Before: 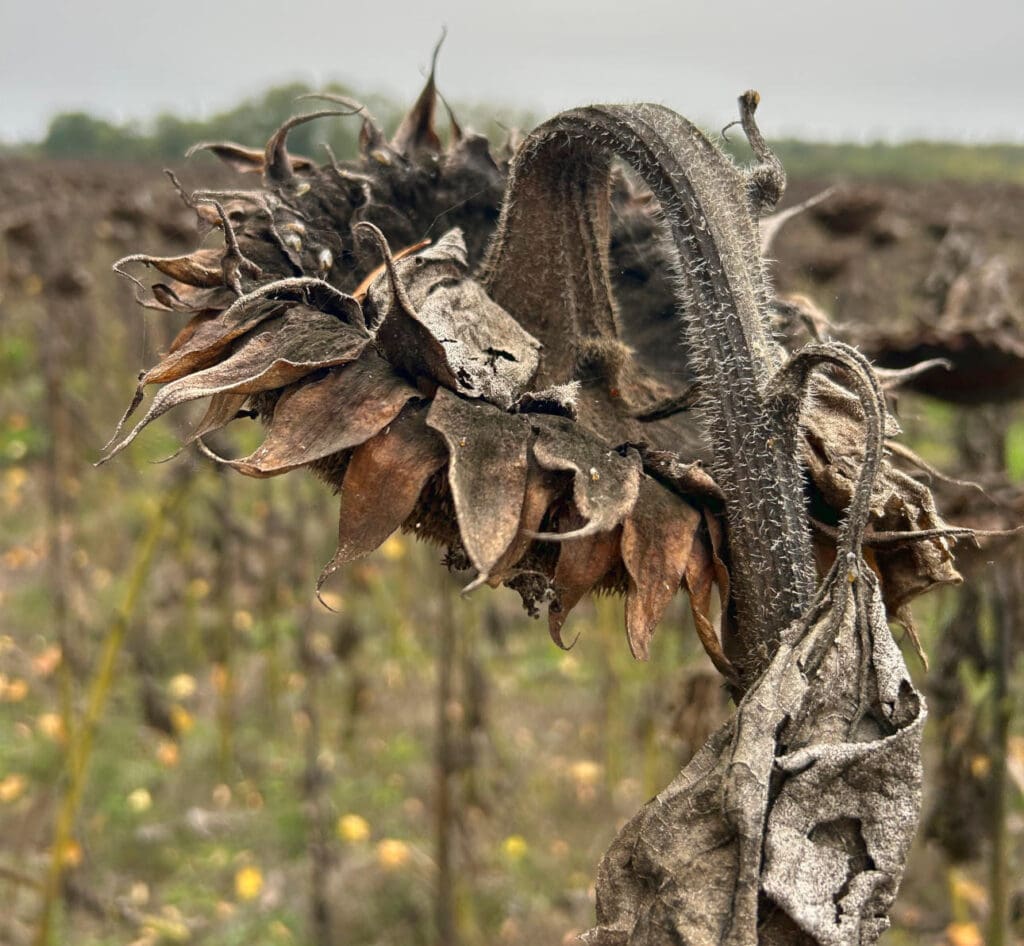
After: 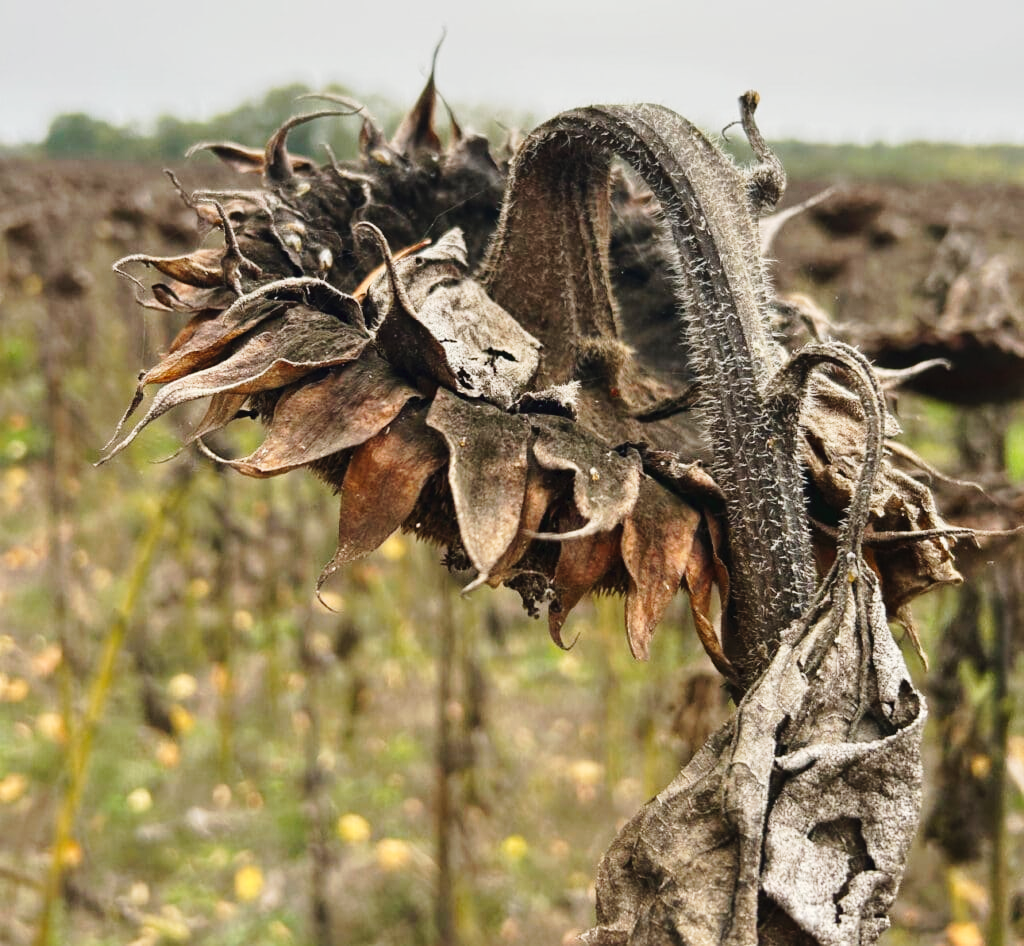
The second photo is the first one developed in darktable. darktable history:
tone curve: curves: ch0 [(0, 0) (0.003, 0.024) (0.011, 0.032) (0.025, 0.041) (0.044, 0.054) (0.069, 0.069) (0.1, 0.09) (0.136, 0.116) (0.177, 0.162) (0.224, 0.213) (0.277, 0.278) (0.335, 0.359) (0.399, 0.447) (0.468, 0.543) (0.543, 0.621) (0.623, 0.717) (0.709, 0.807) (0.801, 0.876) (0.898, 0.934) (1, 1)], preserve colors none
